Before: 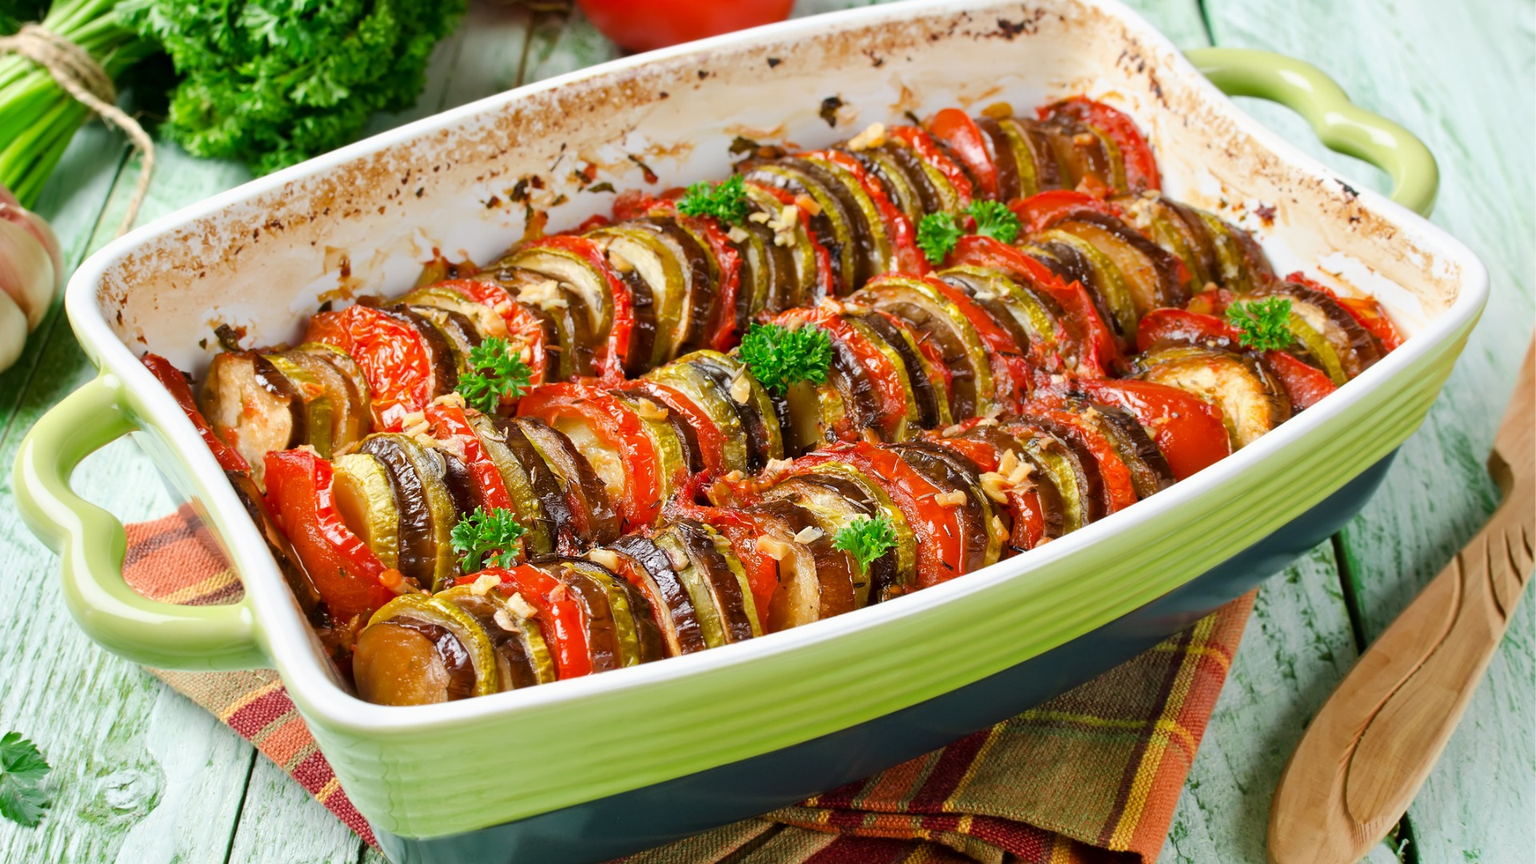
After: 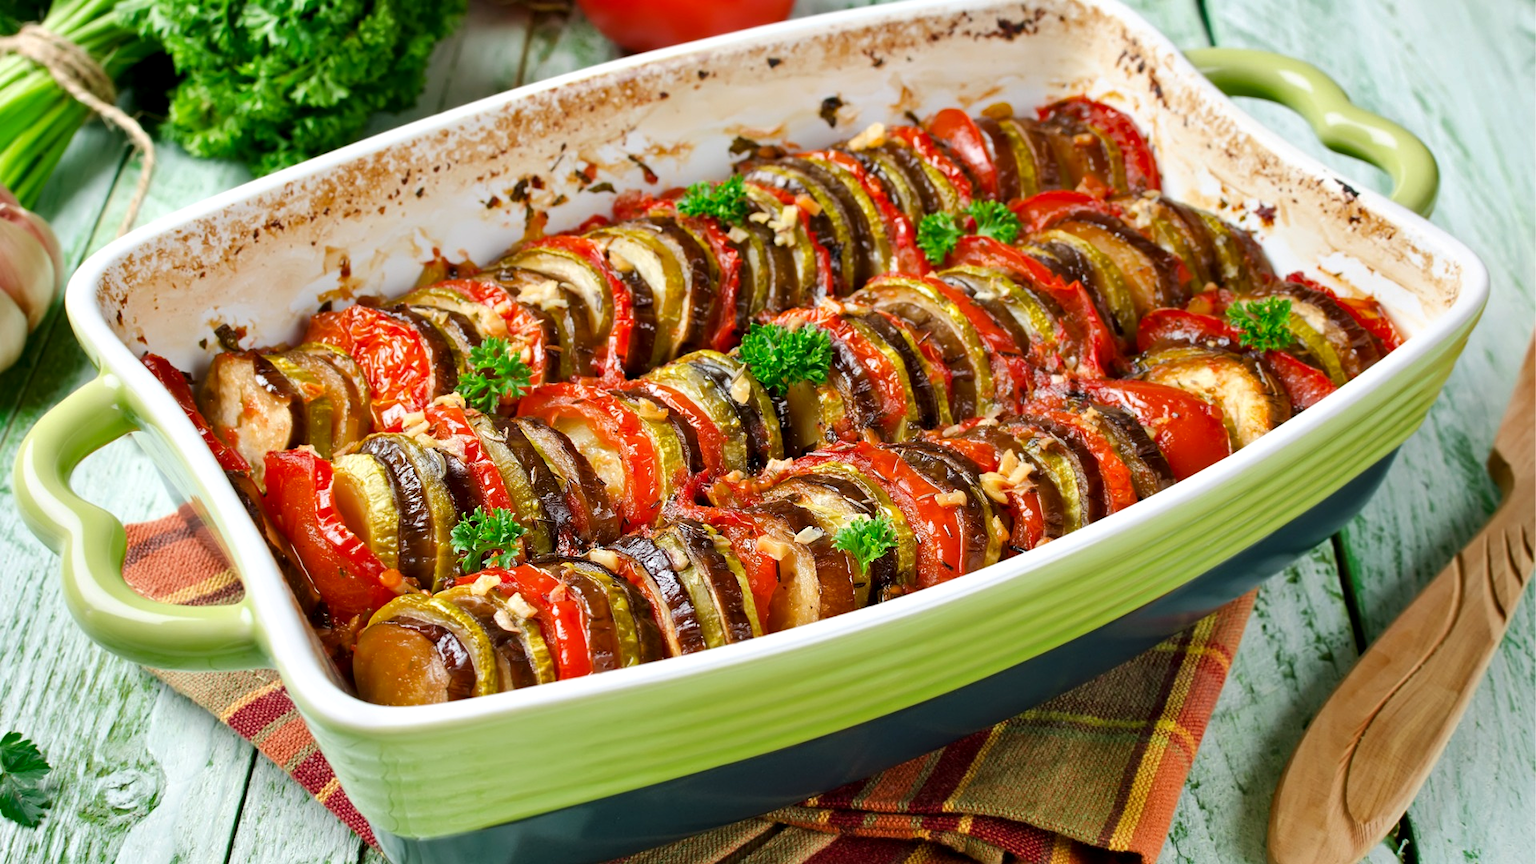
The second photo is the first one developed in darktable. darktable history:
shadows and highlights: radius 264.75, soften with gaussian
contrast equalizer: octaves 7, y [[0.6 ×6], [0.55 ×6], [0 ×6], [0 ×6], [0 ×6]], mix 0.2
